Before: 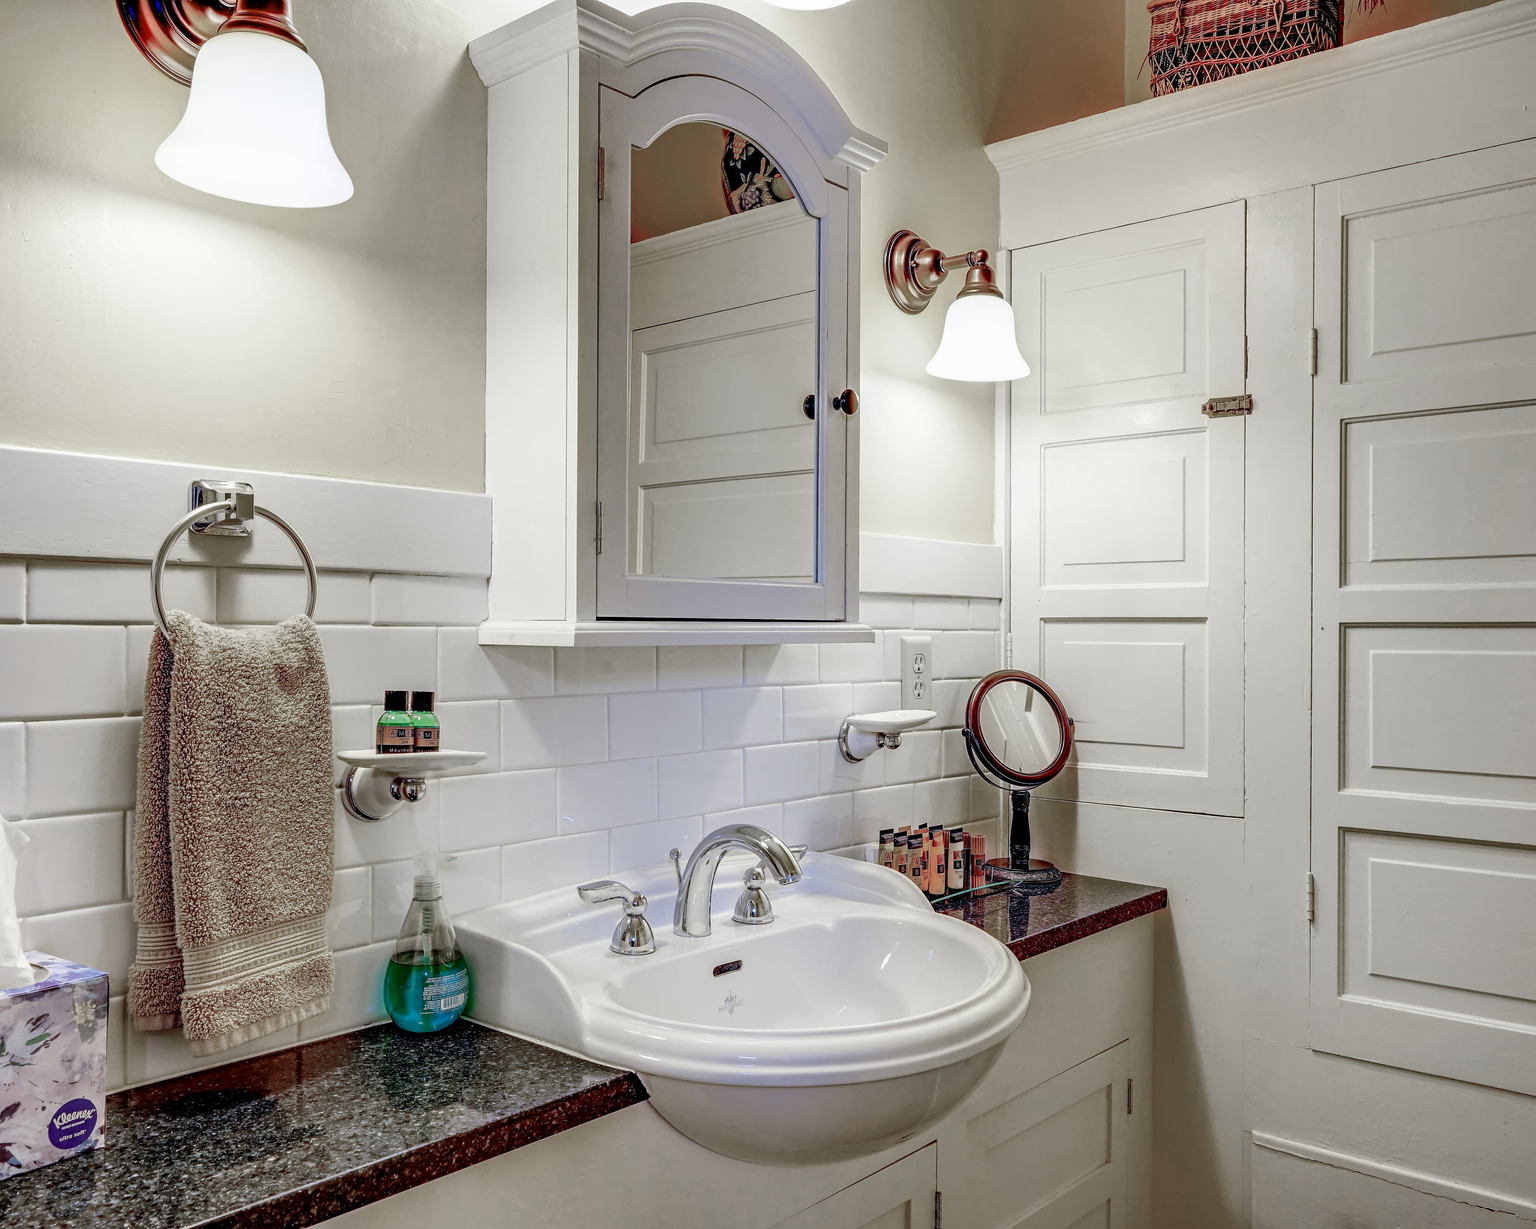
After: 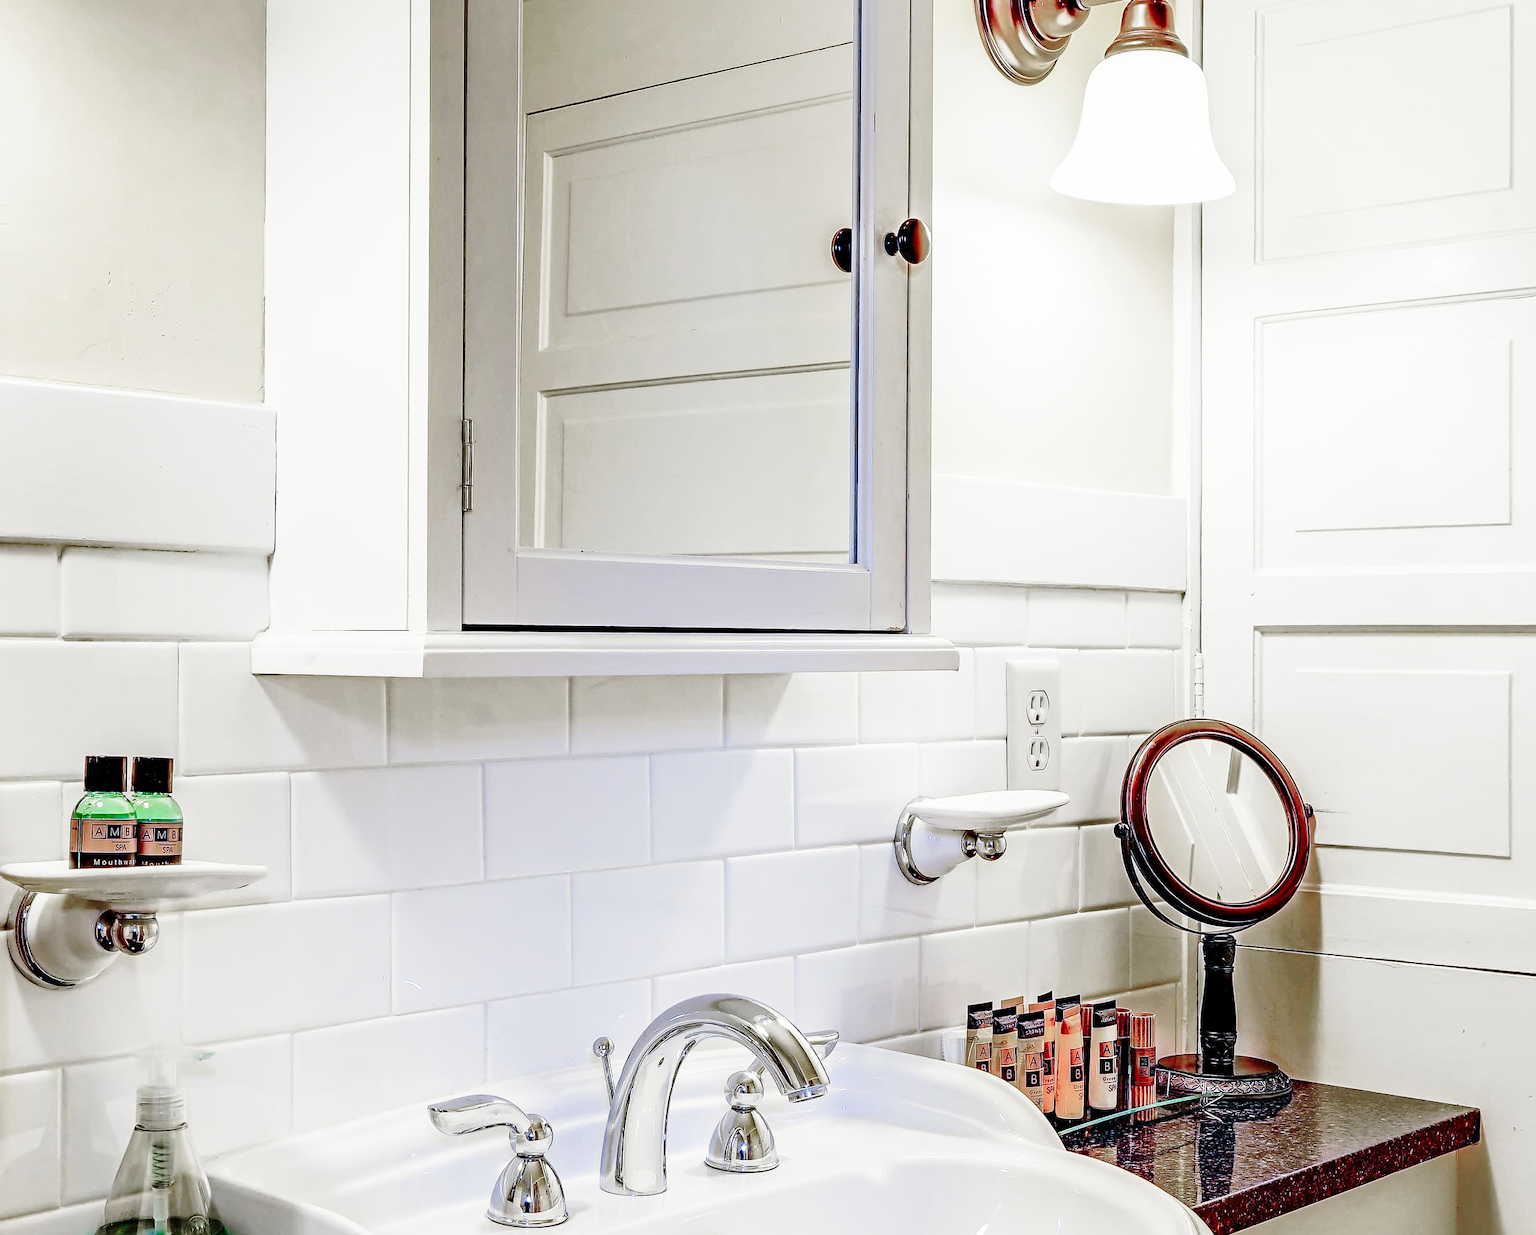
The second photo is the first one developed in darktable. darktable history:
base curve: curves: ch0 [(0, 0) (0.028, 0.03) (0.121, 0.232) (0.46, 0.748) (0.859, 0.968) (1, 1)], preserve colors none
crop and rotate: left 21.956%, top 21.717%, right 21.962%, bottom 21.872%
